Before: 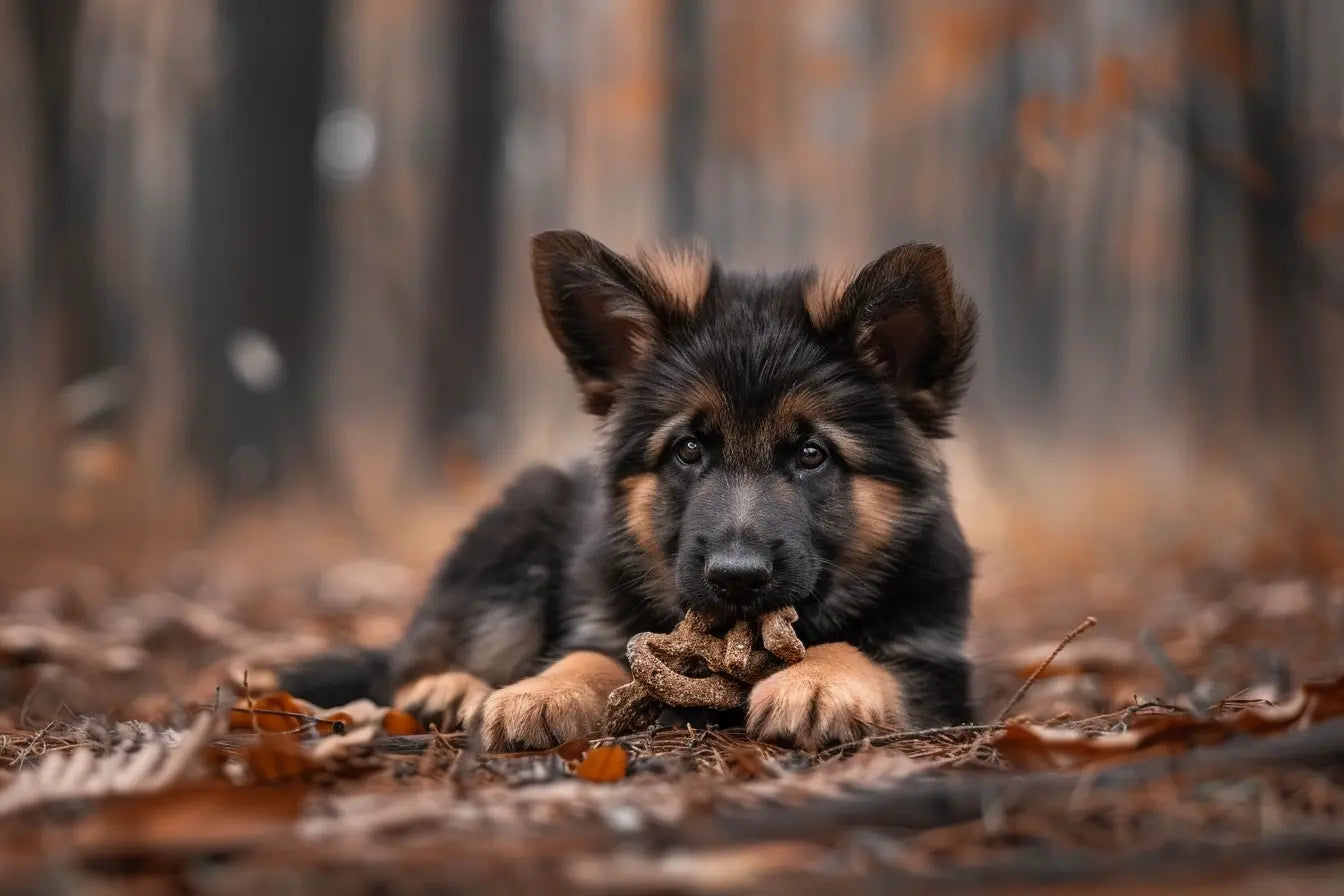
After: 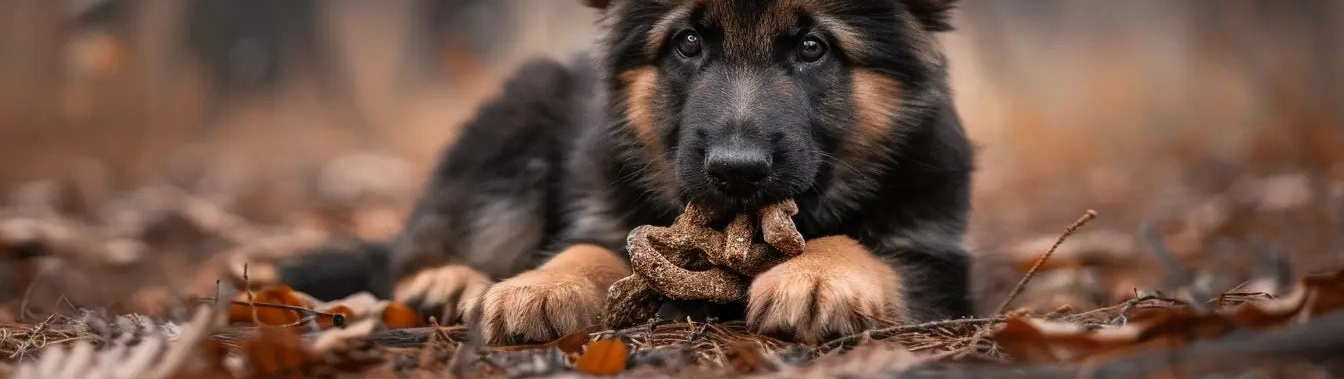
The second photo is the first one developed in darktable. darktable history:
crop: top 45.522%, bottom 12.133%
